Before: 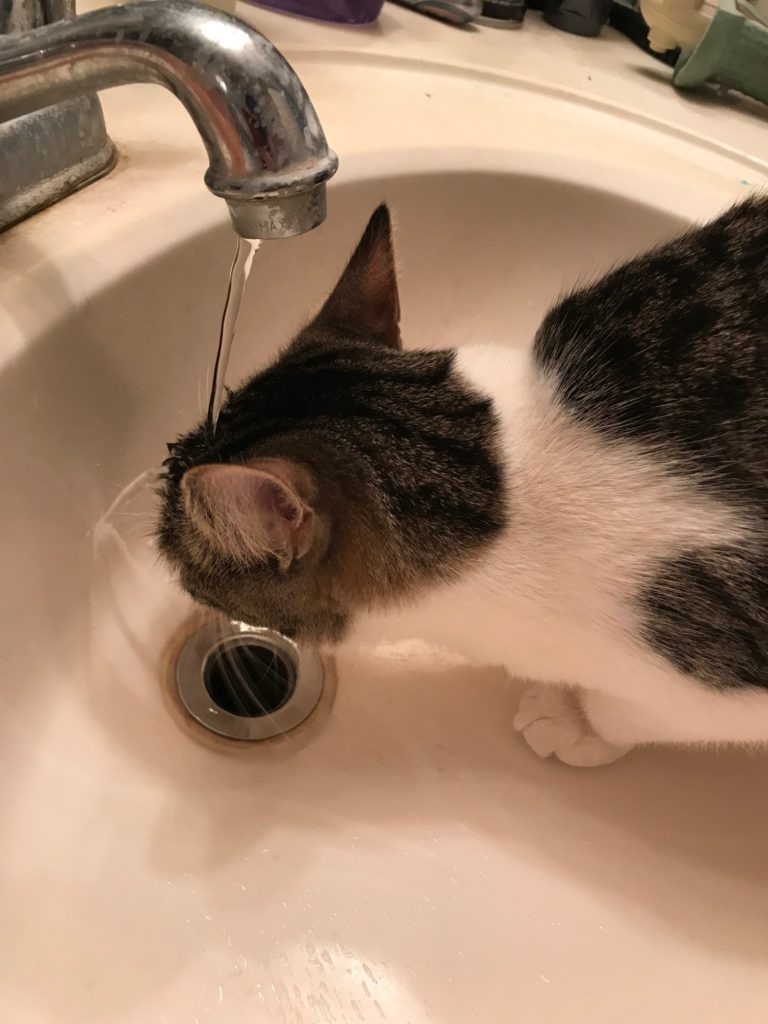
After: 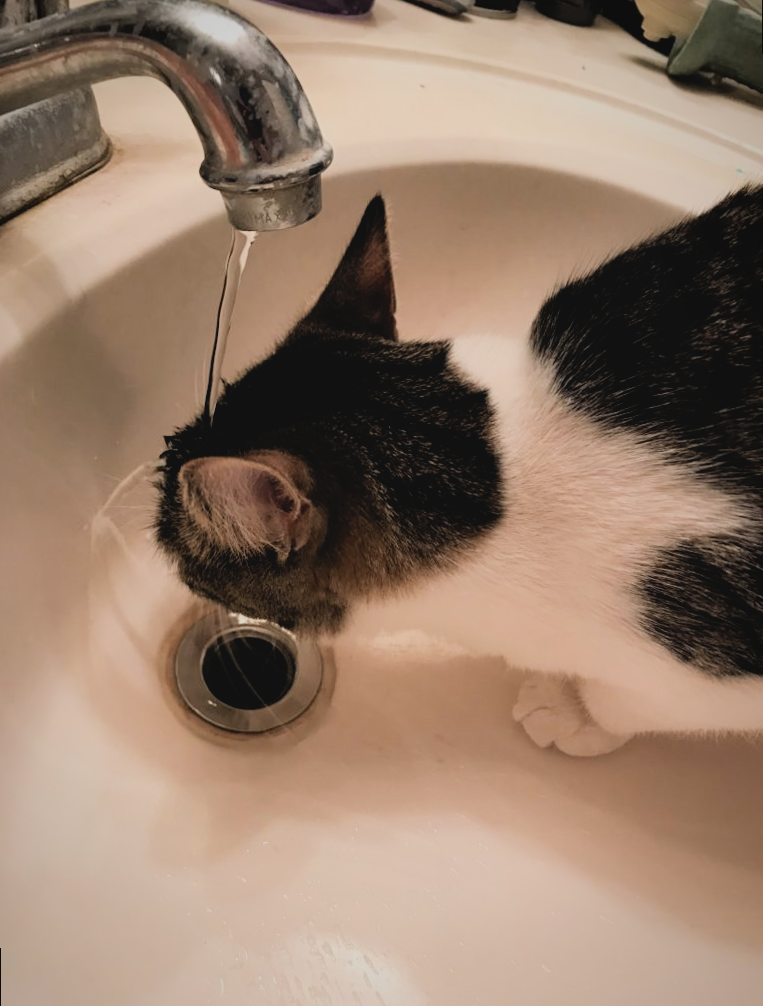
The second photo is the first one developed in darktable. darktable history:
exposure: exposure 0.2 EV, compensate highlight preservation false
contrast brightness saturation: contrast -0.1, saturation -0.1
filmic rgb: black relative exposure -5 EV, hardness 2.88, contrast 1.3, highlights saturation mix -10%
white balance: emerald 1
vignetting: fall-off start 80.87%, fall-off radius 61.59%, brightness -0.384, saturation 0.007, center (0, 0.007), automatic ratio true, width/height ratio 1.418
contrast equalizer: y [[0.5, 0.5, 0.472, 0.5, 0.5, 0.5], [0.5 ×6], [0.5 ×6], [0 ×6], [0 ×6]]
rotate and perspective: rotation -0.45°, automatic cropping original format, crop left 0.008, crop right 0.992, crop top 0.012, crop bottom 0.988
